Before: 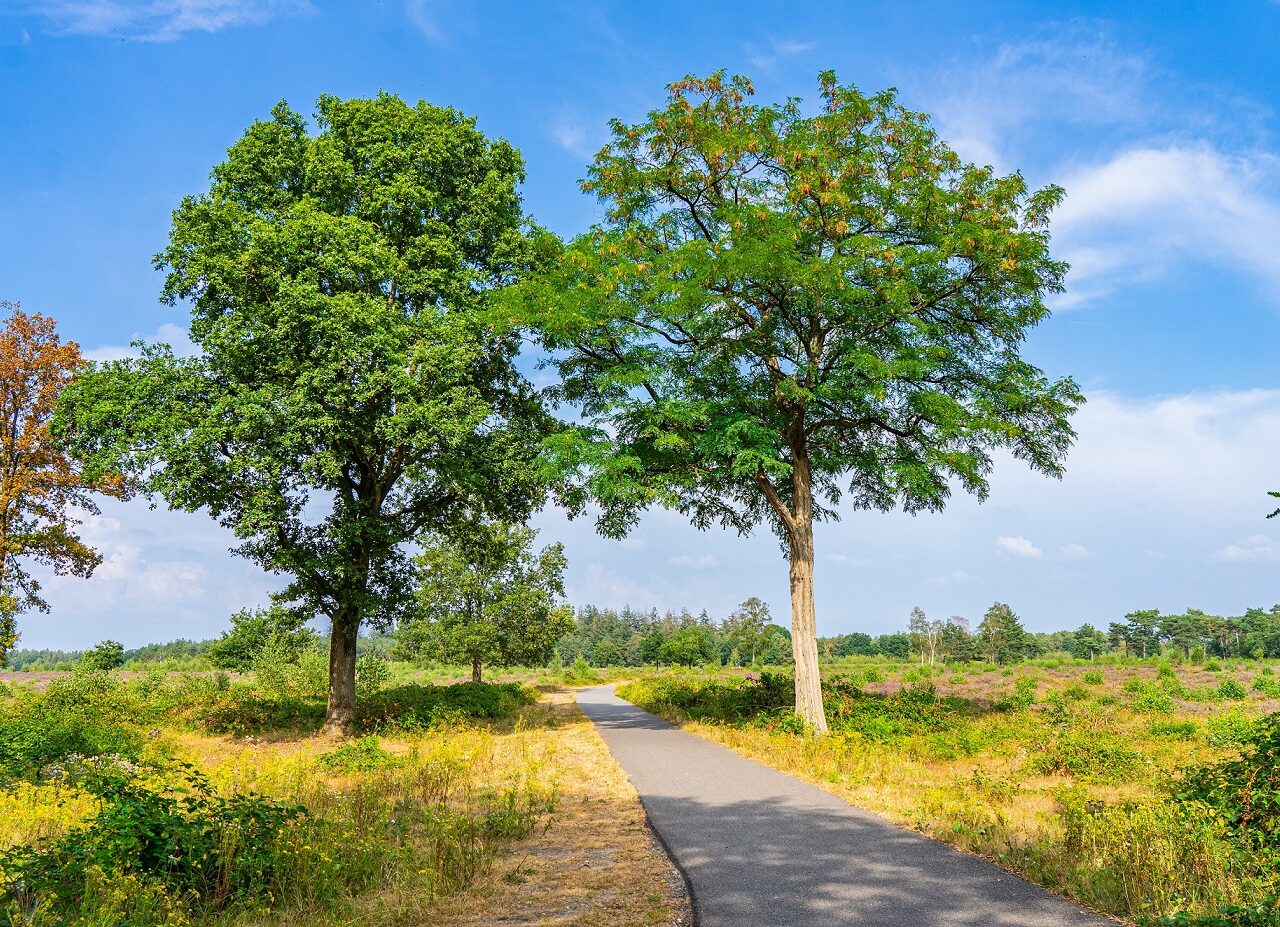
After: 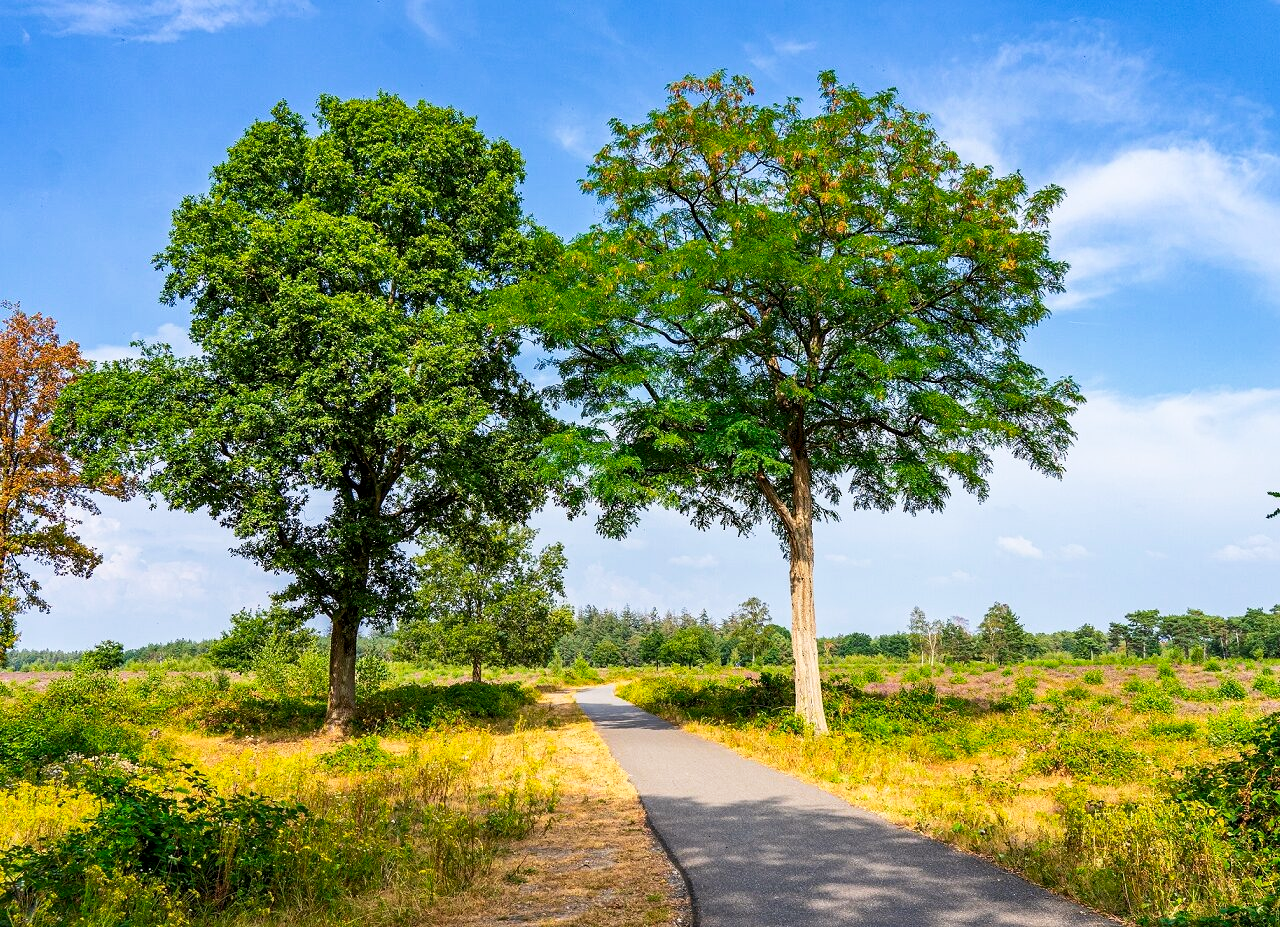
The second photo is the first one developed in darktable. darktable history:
tone curve: curves: ch0 [(0, 0) (0.003, 0.003) (0.011, 0.012) (0.025, 0.026) (0.044, 0.047) (0.069, 0.073) (0.1, 0.105) (0.136, 0.143) (0.177, 0.187) (0.224, 0.237) (0.277, 0.293) (0.335, 0.354) (0.399, 0.422) (0.468, 0.495) (0.543, 0.574) (0.623, 0.659) (0.709, 0.749) (0.801, 0.846) (0.898, 0.932) (1, 1)], preserve colors none
color look up table: target L [67.19, 47.06, 33.19, 100, 65.9, 63.76, 56.32, 47.38, 38.02, 29.3, 52.26, 52.02, 32.73, 24.36, 20.85, 85.76, 77.54, 66.1, 65.71, 45.62, 44.88, 42.83, 26.33, 10.88, 0 ×25], target a [-22.99, -38.11, -14.82, -0.001, 14.1, 18.05, 32.95, 47.07, 49.83, 13.28, 6.475, 44.4, 10.95, 22.66, 20.5, -1.222, -1.697, -26.29, -2.181, -16.21, -1.8, -4.304, -1.938, -0.861, 0 ×25], target b [55.63, 31.71, 21.21, 0.011, 64.6, 9.729, 51.26, 11.82, 24.86, 11.78, -30.03, -19.39, -52.16, -24.64, -56.42, -2.75, -4.055, -6.183, -4.729, -31.56, -4.119, -29.8, -4.08, -1.867, 0 ×25], num patches 24
